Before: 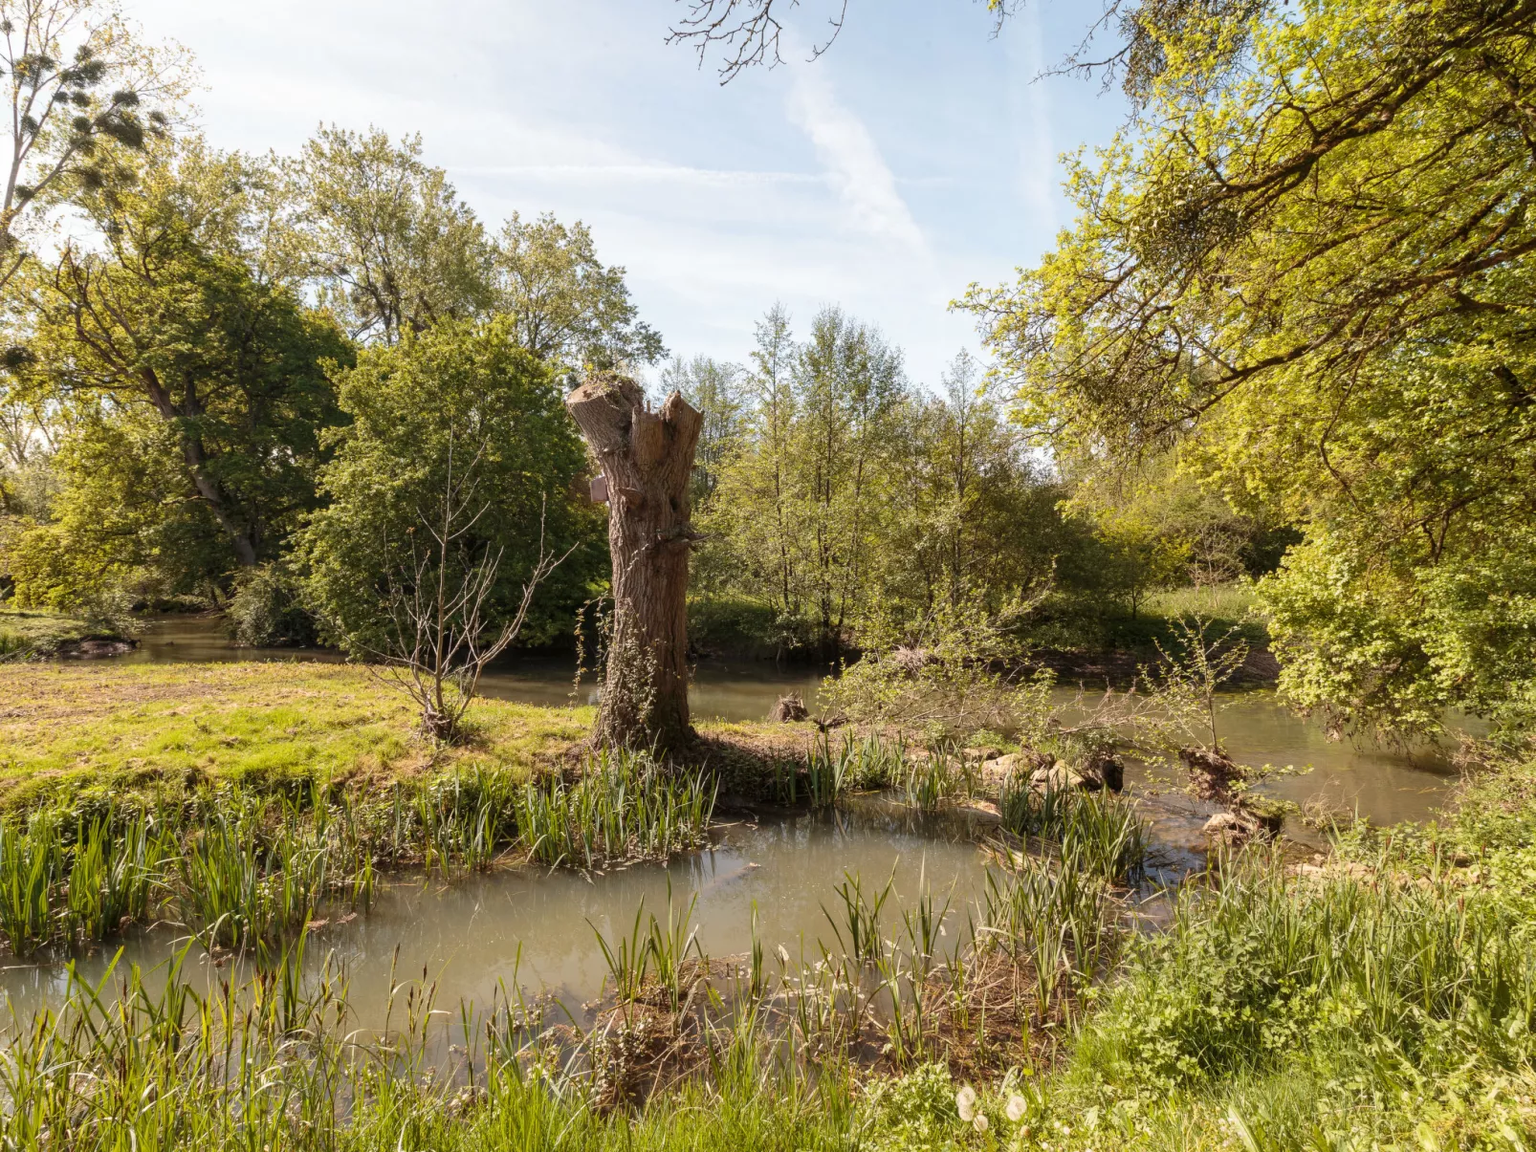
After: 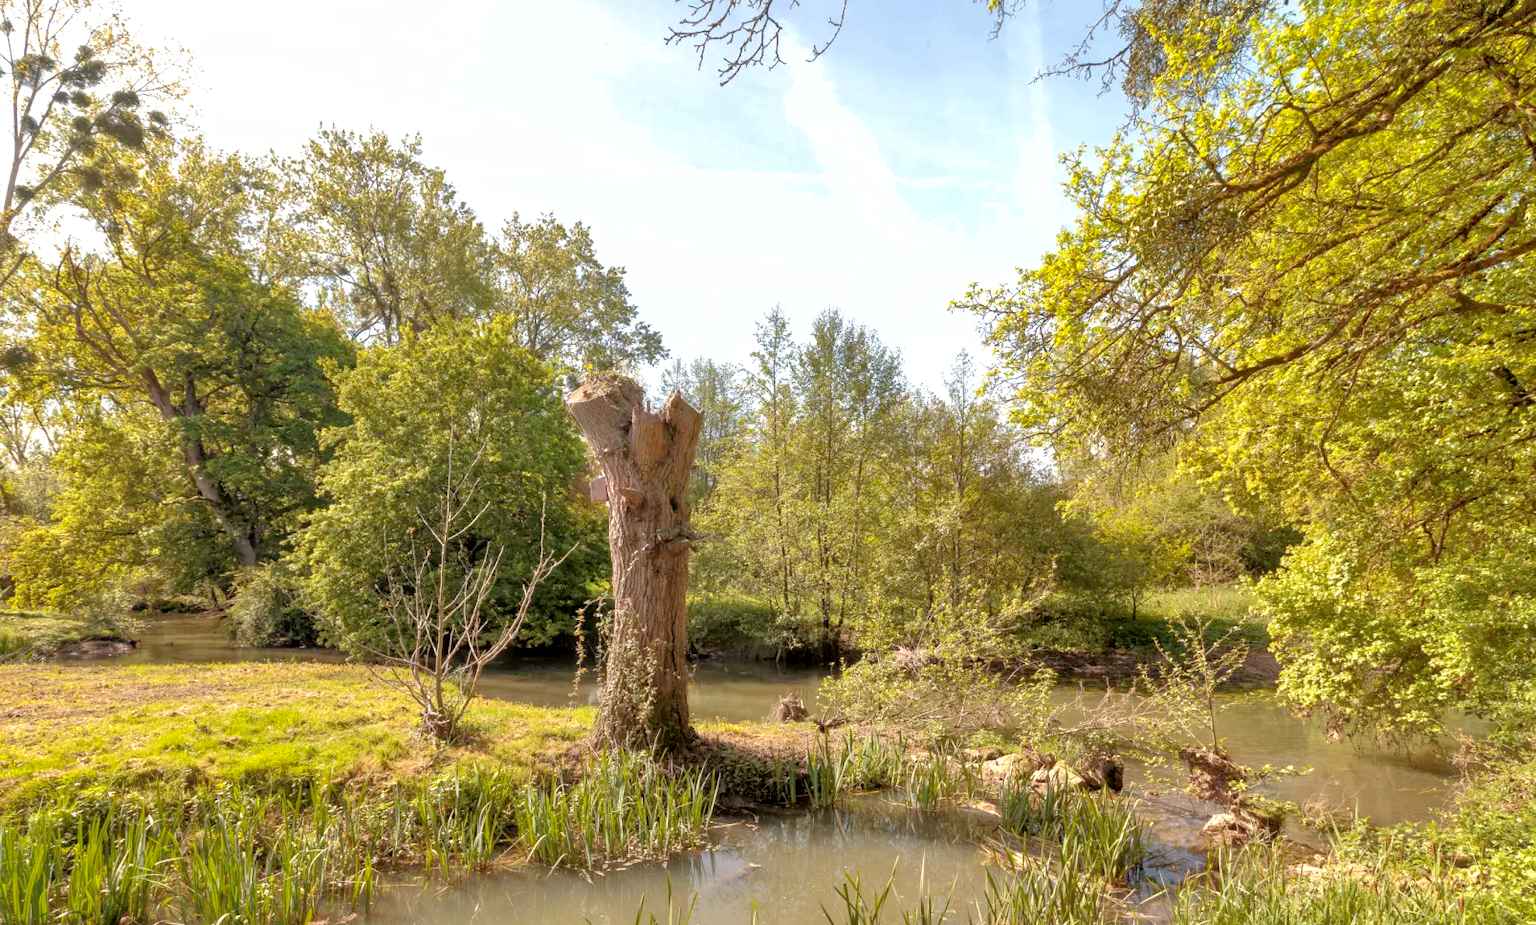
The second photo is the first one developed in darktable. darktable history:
tone equalizer: -7 EV 0.16 EV, -6 EV 0.612 EV, -5 EV 1.16 EV, -4 EV 1.33 EV, -3 EV 1.16 EV, -2 EV 0.6 EV, -1 EV 0.146 EV
shadows and highlights: on, module defaults
crop: bottom 19.637%
exposure: black level correction 0.003, exposure 0.385 EV, compensate highlight preservation false
